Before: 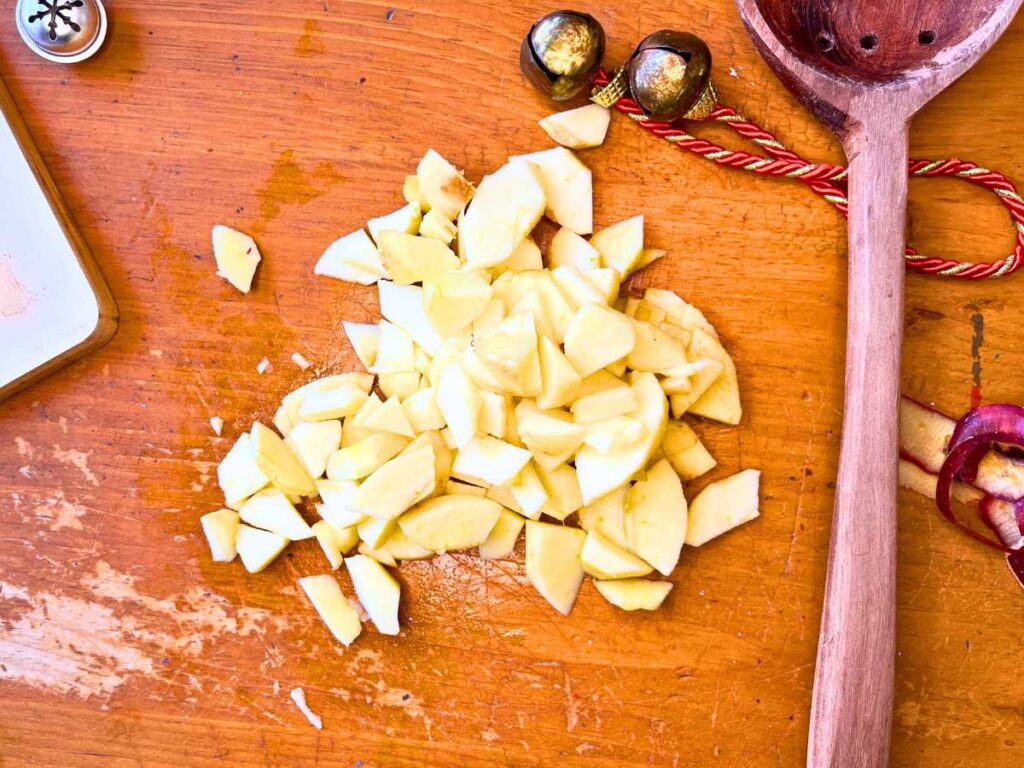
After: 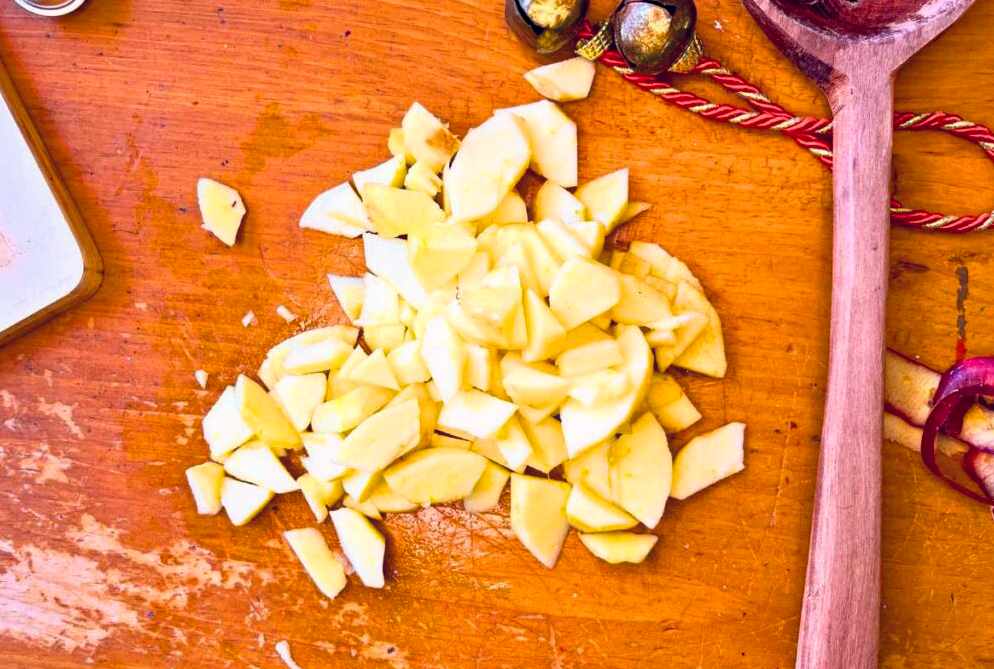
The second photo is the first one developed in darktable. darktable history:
haze removal: compatibility mode true, adaptive false
color balance rgb: shadows lift › hue 87.51°, highlights gain › chroma 1.35%, highlights gain › hue 55.1°, global offset › chroma 0.13%, global offset › hue 253.66°, perceptual saturation grading › global saturation 16.38%
crop: left 1.507%, top 6.147%, right 1.379%, bottom 6.637%
